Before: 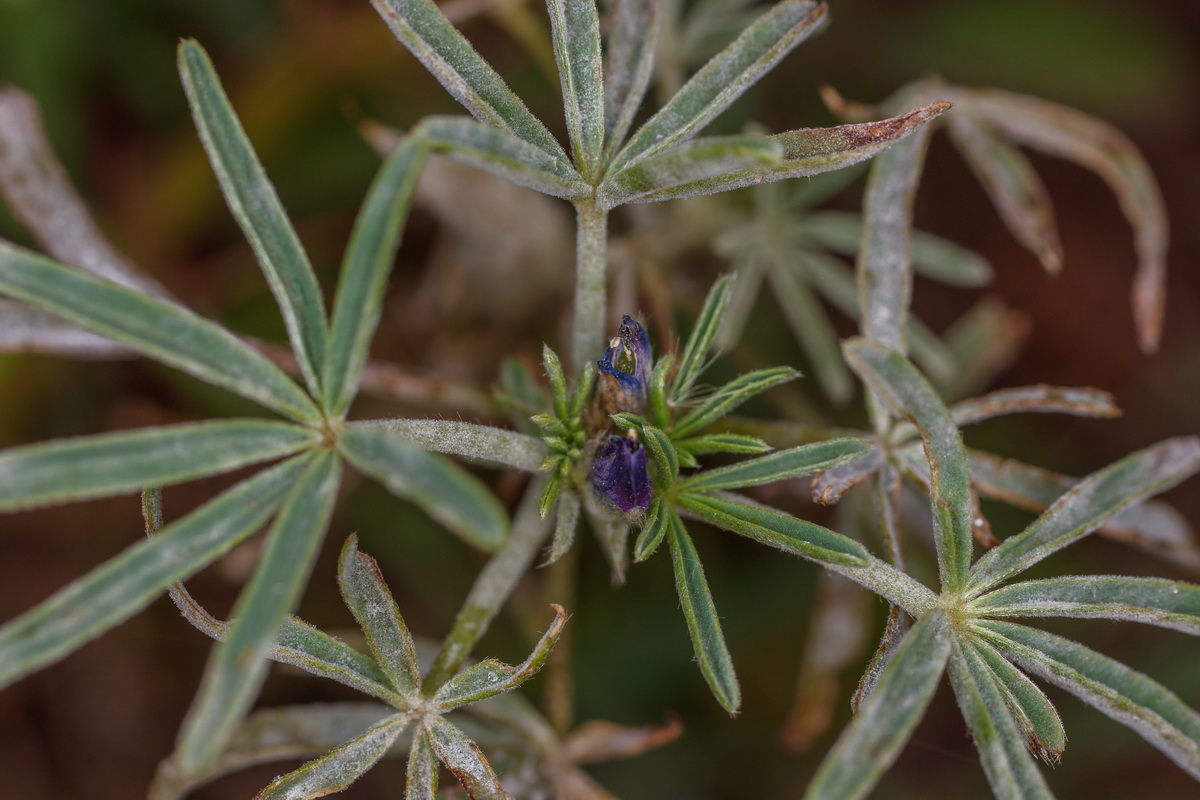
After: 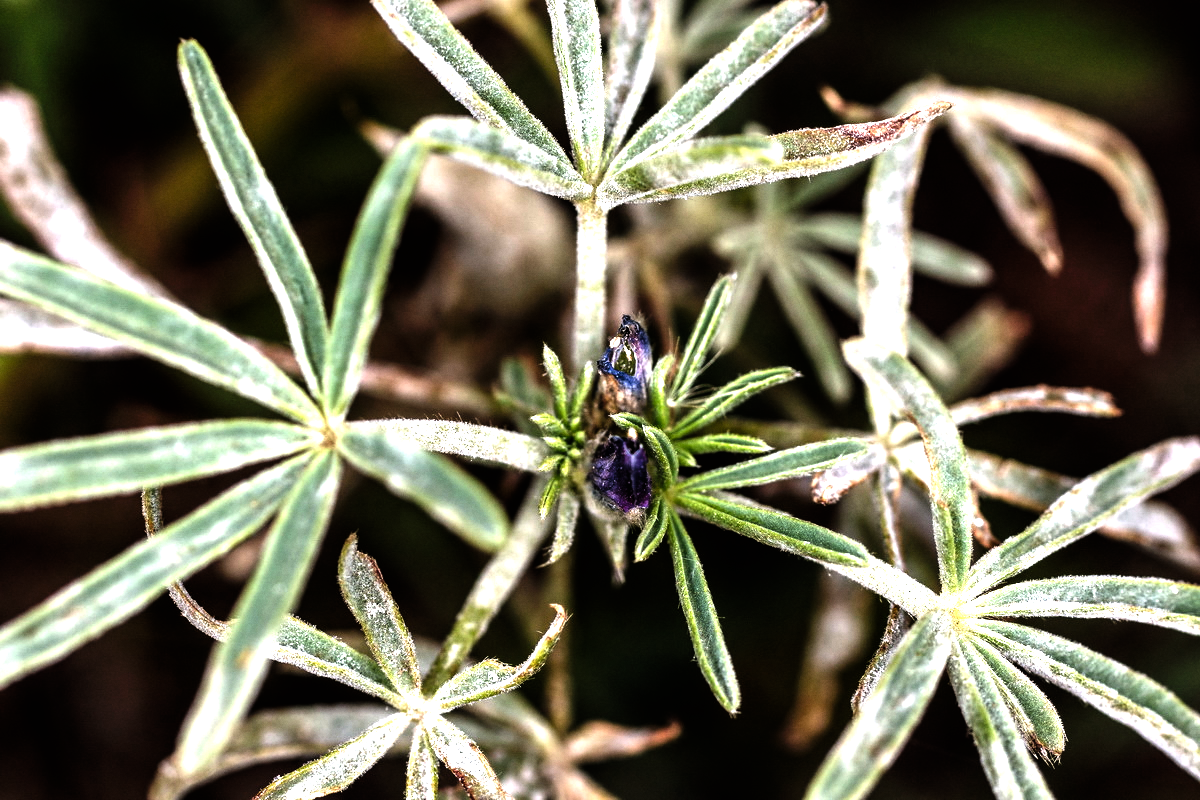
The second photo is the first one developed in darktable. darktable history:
contrast brightness saturation: contrast 0.1, brightness 0.02, saturation 0.02
grain: coarseness 0.09 ISO, strength 10%
filmic rgb: black relative exposure -8.2 EV, white relative exposure 2.2 EV, threshold 3 EV, hardness 7.11, latitude 85.74%, contrast 1.696, highlights saturation mix -4%, shadows ↔ highlights balance -2.69%, color science v5 (2021), contrast in shadows safe, contrast in highlights safe, enable highlight reconstruction true
levels: levels [0, 0.281, 0.562]
